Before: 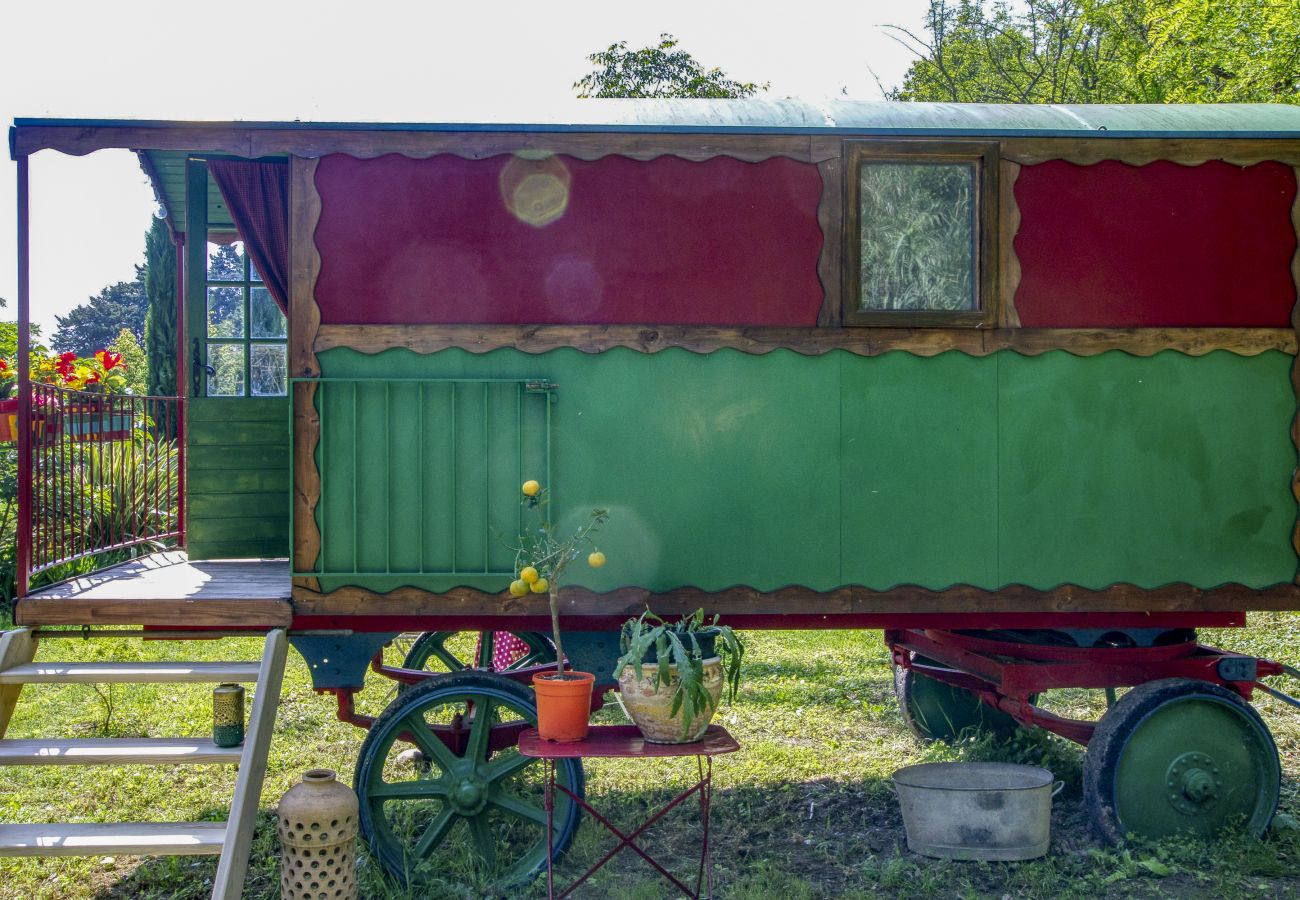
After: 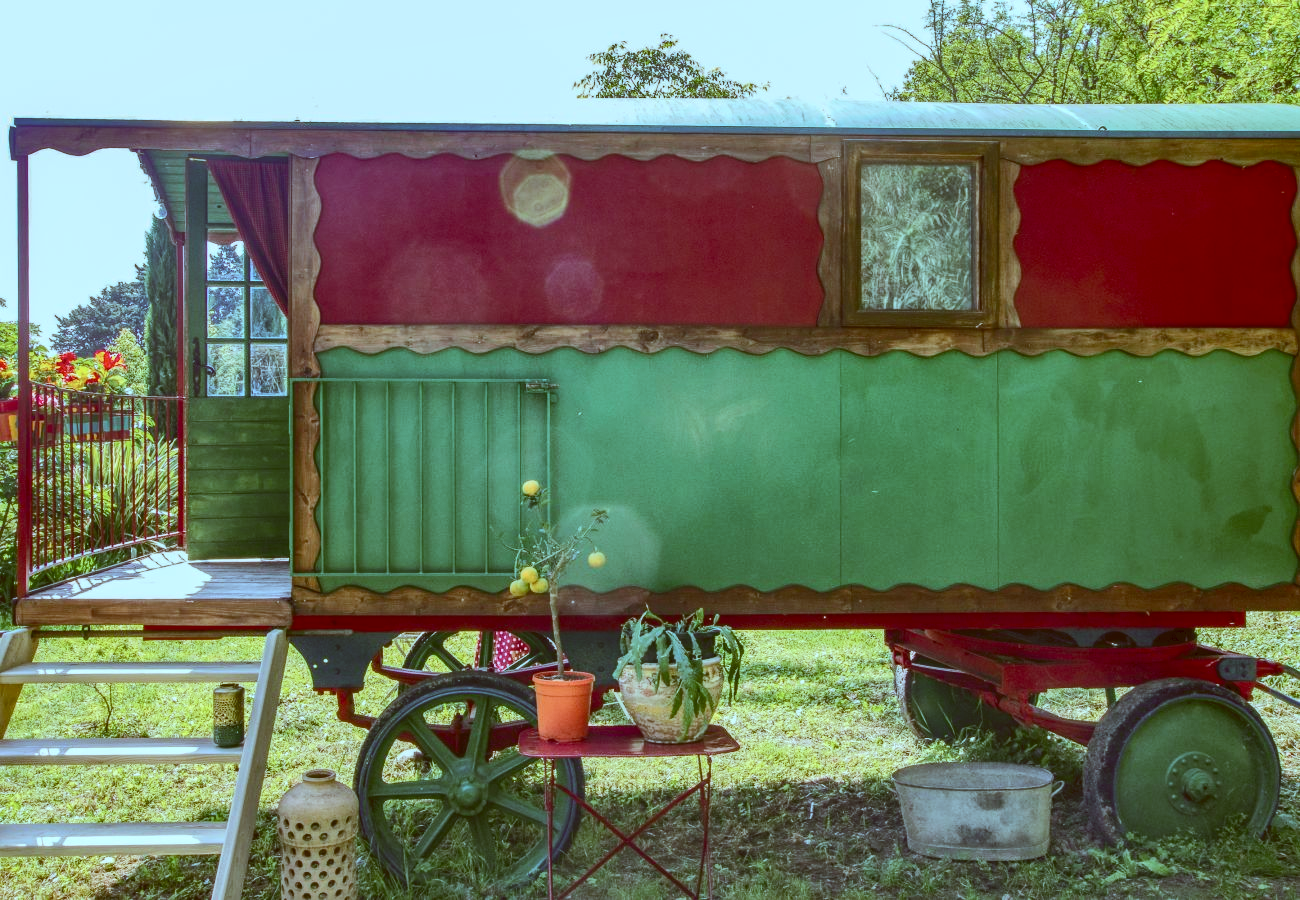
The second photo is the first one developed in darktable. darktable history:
tone curve: curves: ch0 [(0, 0) (0.003, 0.045) (0.011, 0.054) (0.025, 0.069) (0.044, 0.083) (0.069, 0.101) (0.1, 0.119) (0.136, 0.146) (0.177, 0.177) (0.224, 0.221) (0.277, 0.277) (0.335, 0.362) (0.399, 0.452) (0.468, 0.571) (0.543, 0.666) (0.623, 0.758) (0.709, 0.853) (0.801, 0.896) (0.898, 0.945) (1, 1)], color space Lab, independent channels
shadows and highlights: shadows color adjustment 99.14%, highlights color adjustment 0.471%
color correction: highlights a* -14.03, highlights b* -16.01, shadows a* 10.41, shadows b* 29.22
